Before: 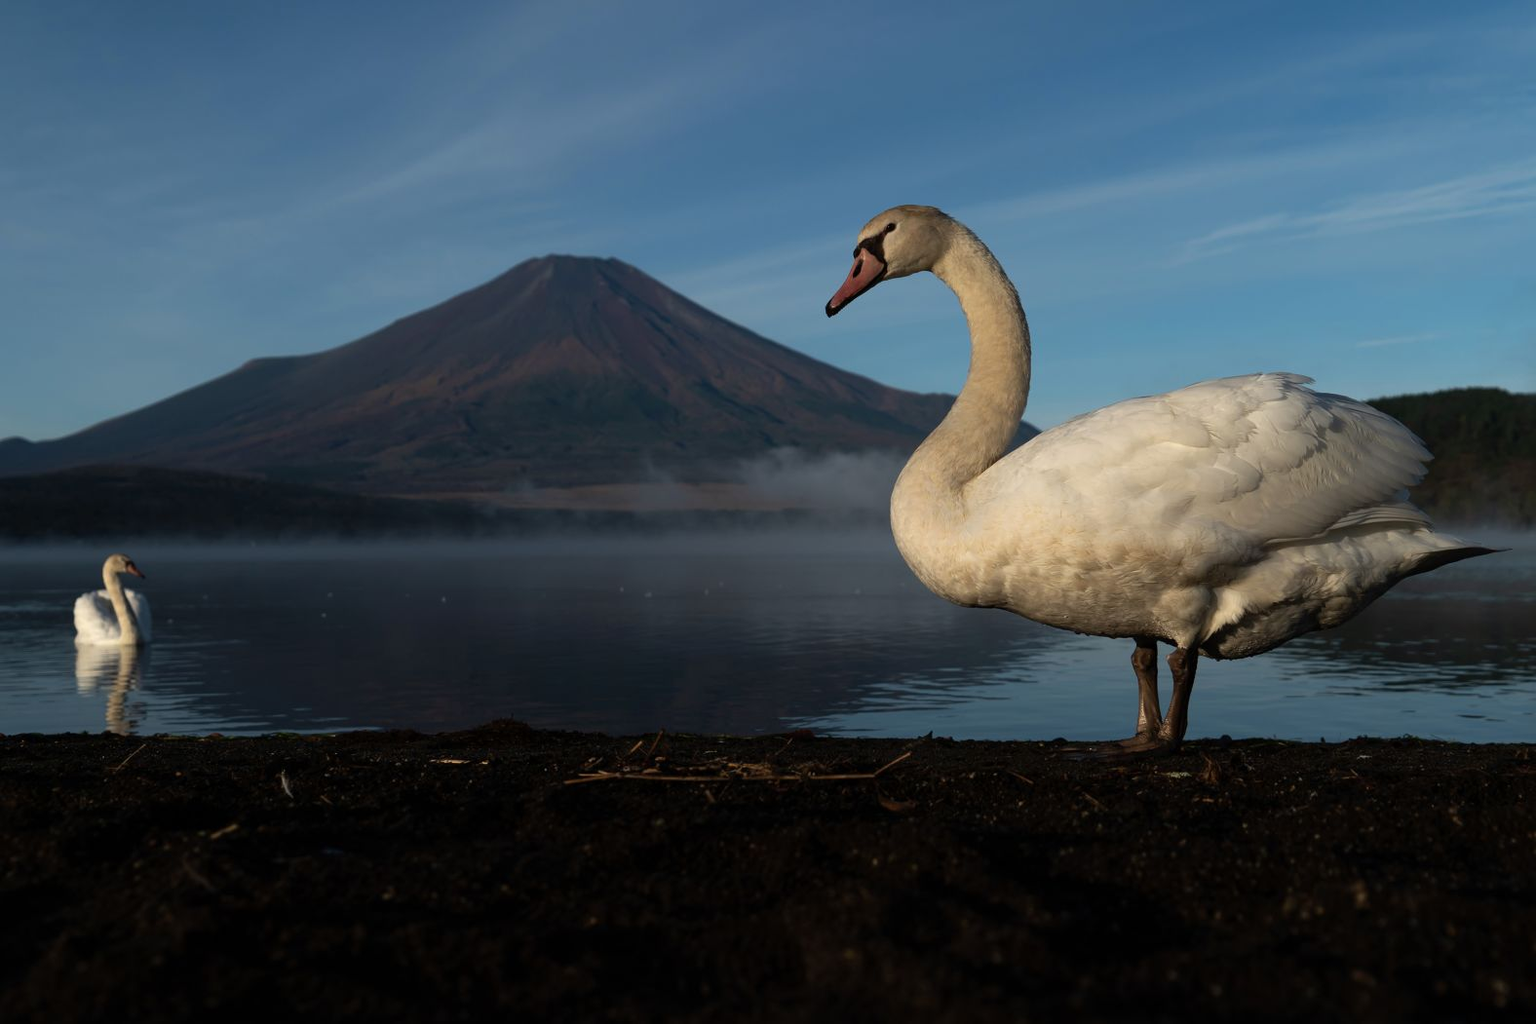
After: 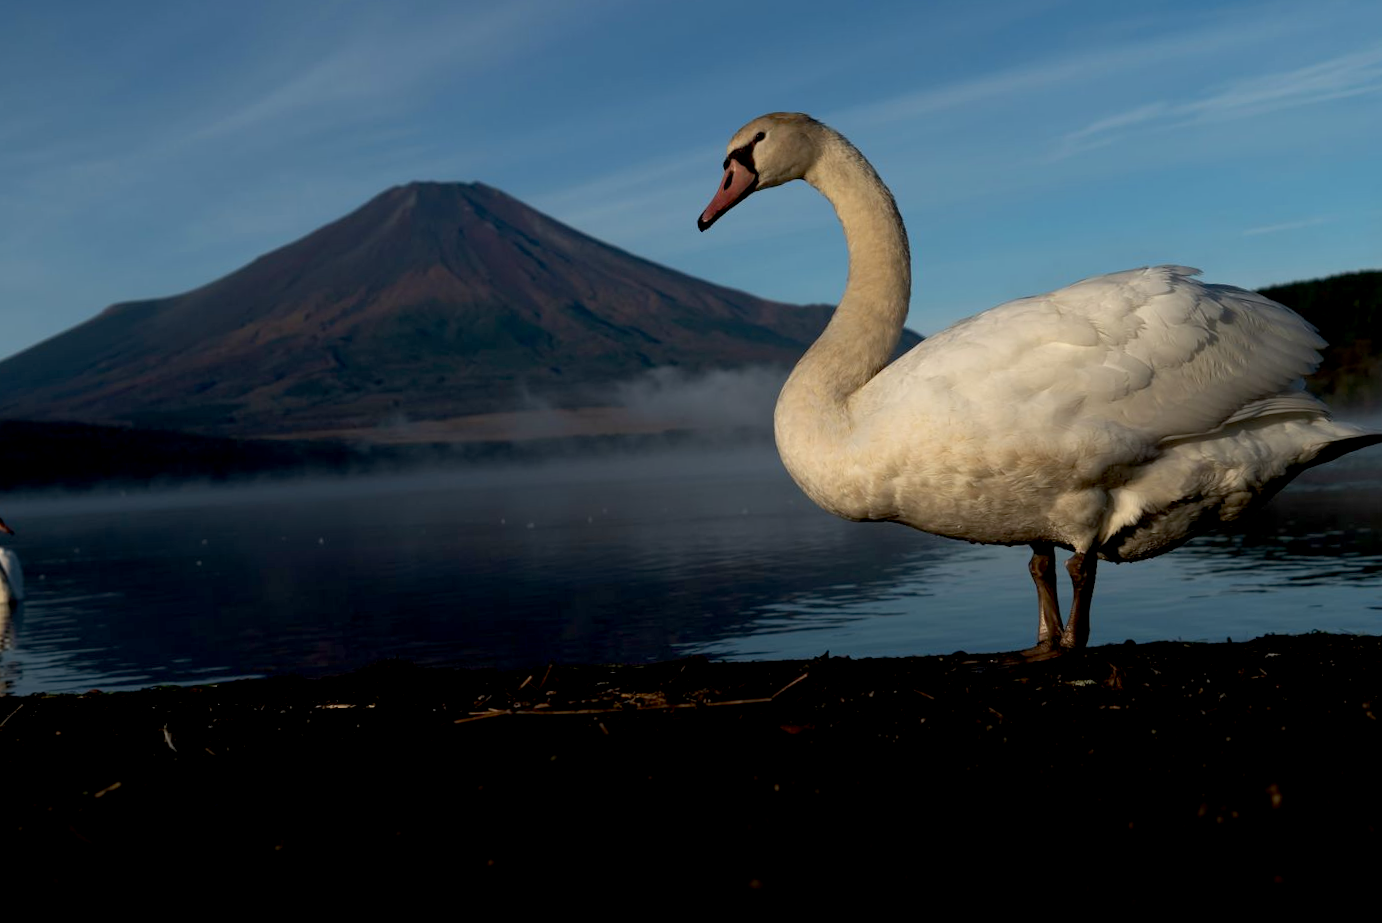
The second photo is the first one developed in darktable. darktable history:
crop and rotate: angle 2.86°, left 5.797%, top 5.67%
exposure: black level correction 0.01, exposure 0.007 EV, compensate highlight preservation false
